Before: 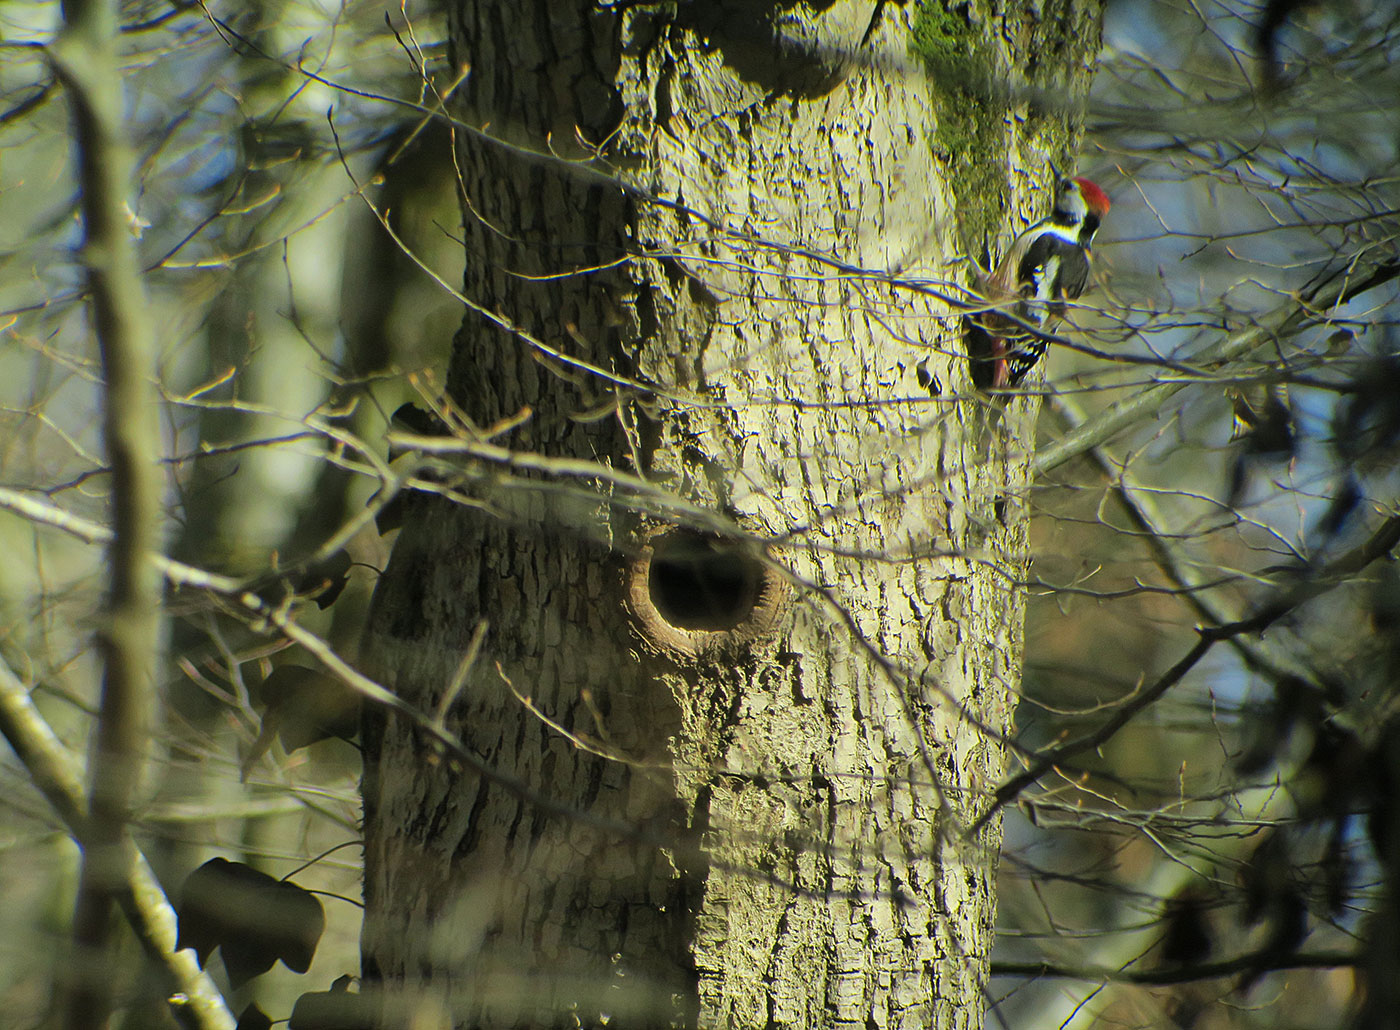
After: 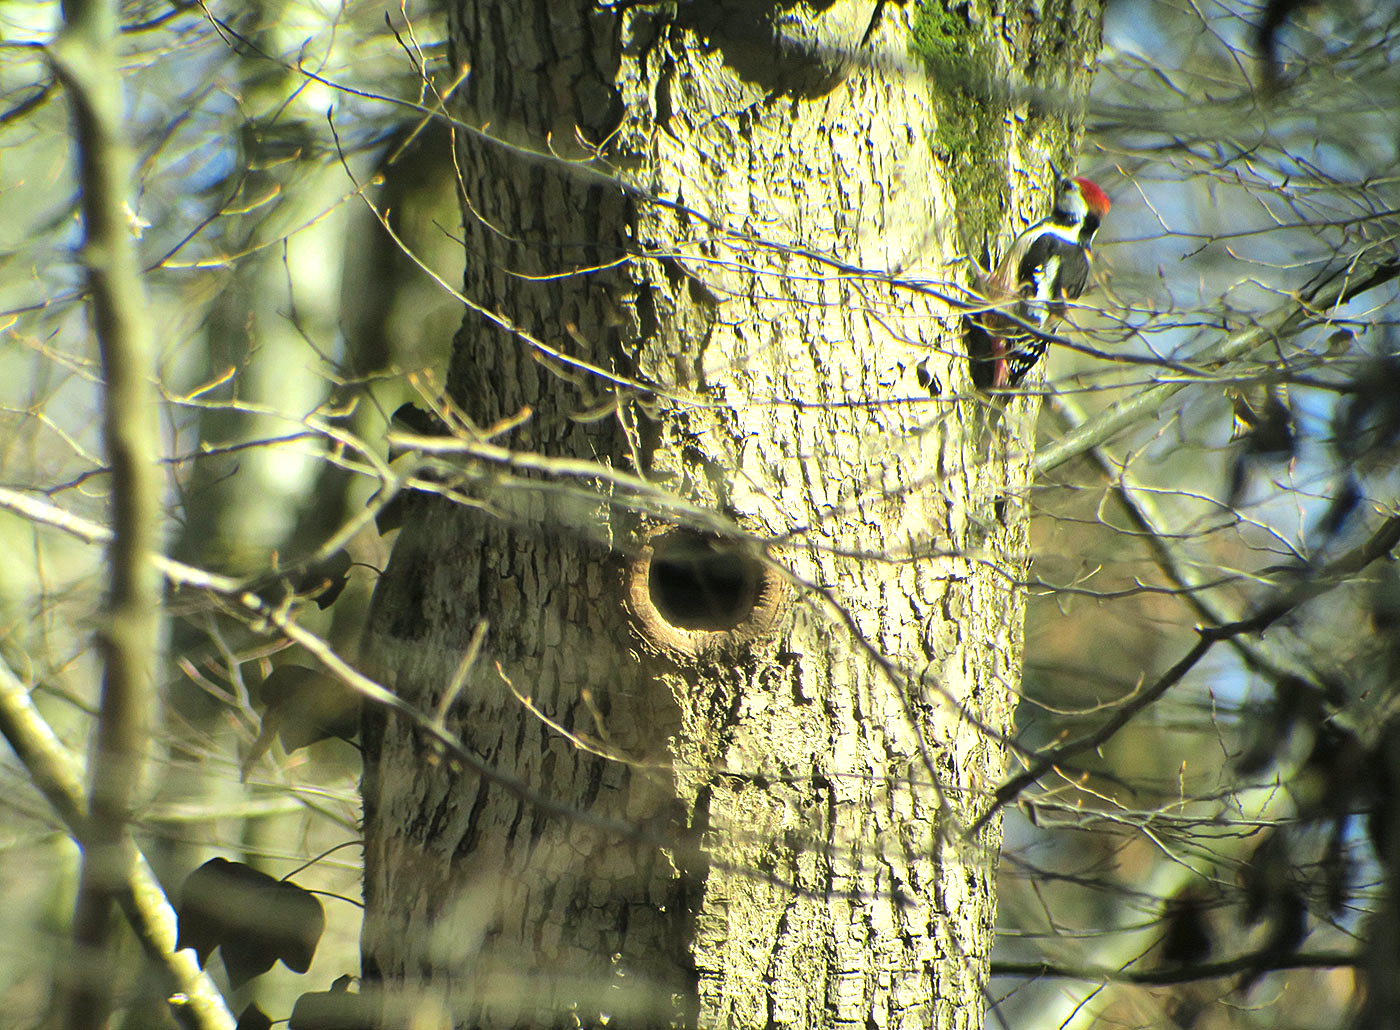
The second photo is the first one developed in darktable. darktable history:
shadows and highlights: shadows 36.42, highlights -27.4, soften with gaussian
tone equalizer: edges refinement/feathering 500, mask exposure compensation -1.57 EV, preserve details no
exposure: exposure 0.948 EV, compensate highlight preservation false
